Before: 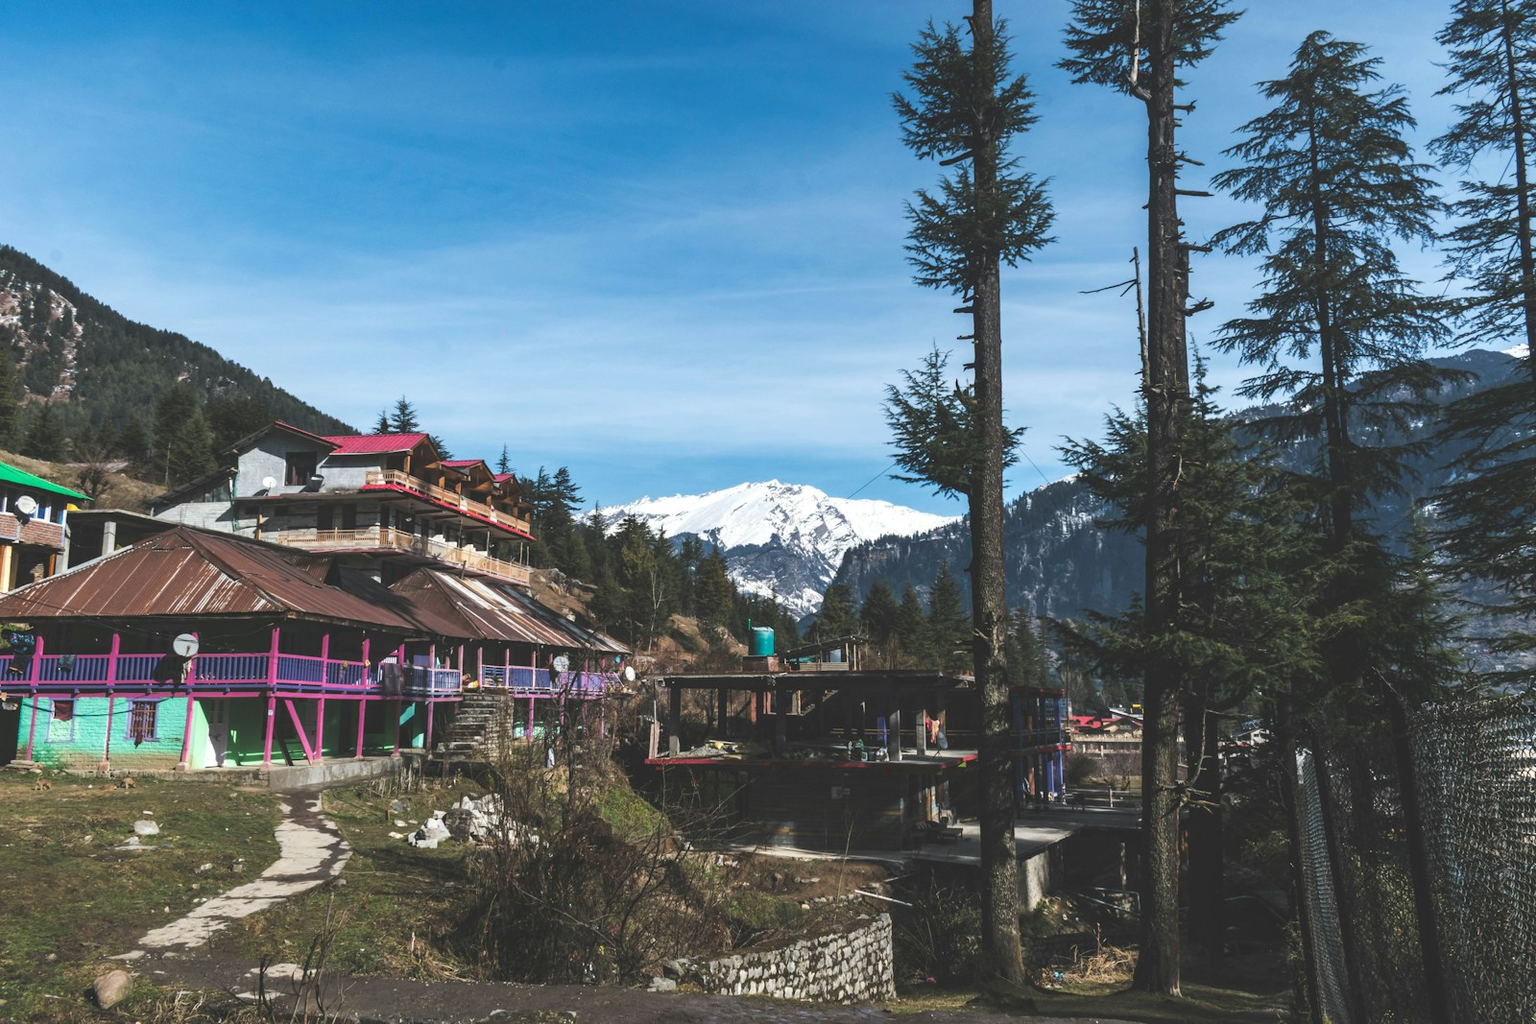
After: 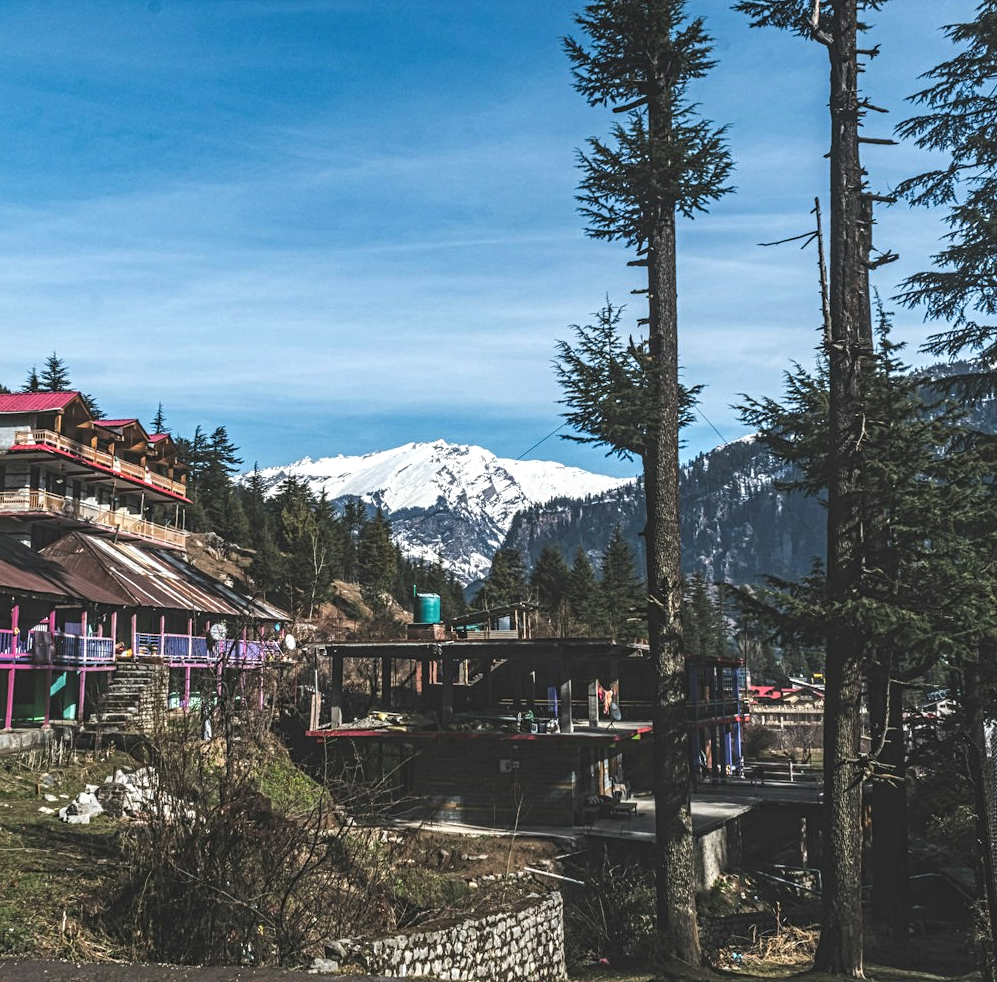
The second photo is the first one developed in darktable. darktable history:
crop and rotate: left 22.918%, top 5.629%, right 14.711%, bottom 2.247%
contrast equalizer: y [[0.5, 0.5, 0.5, 0.539, 0.64, 0.611], [0.5 ×6], [0.5 ×6], [0 ×6], [0 ×6]]
local contrast: on, module defaults
